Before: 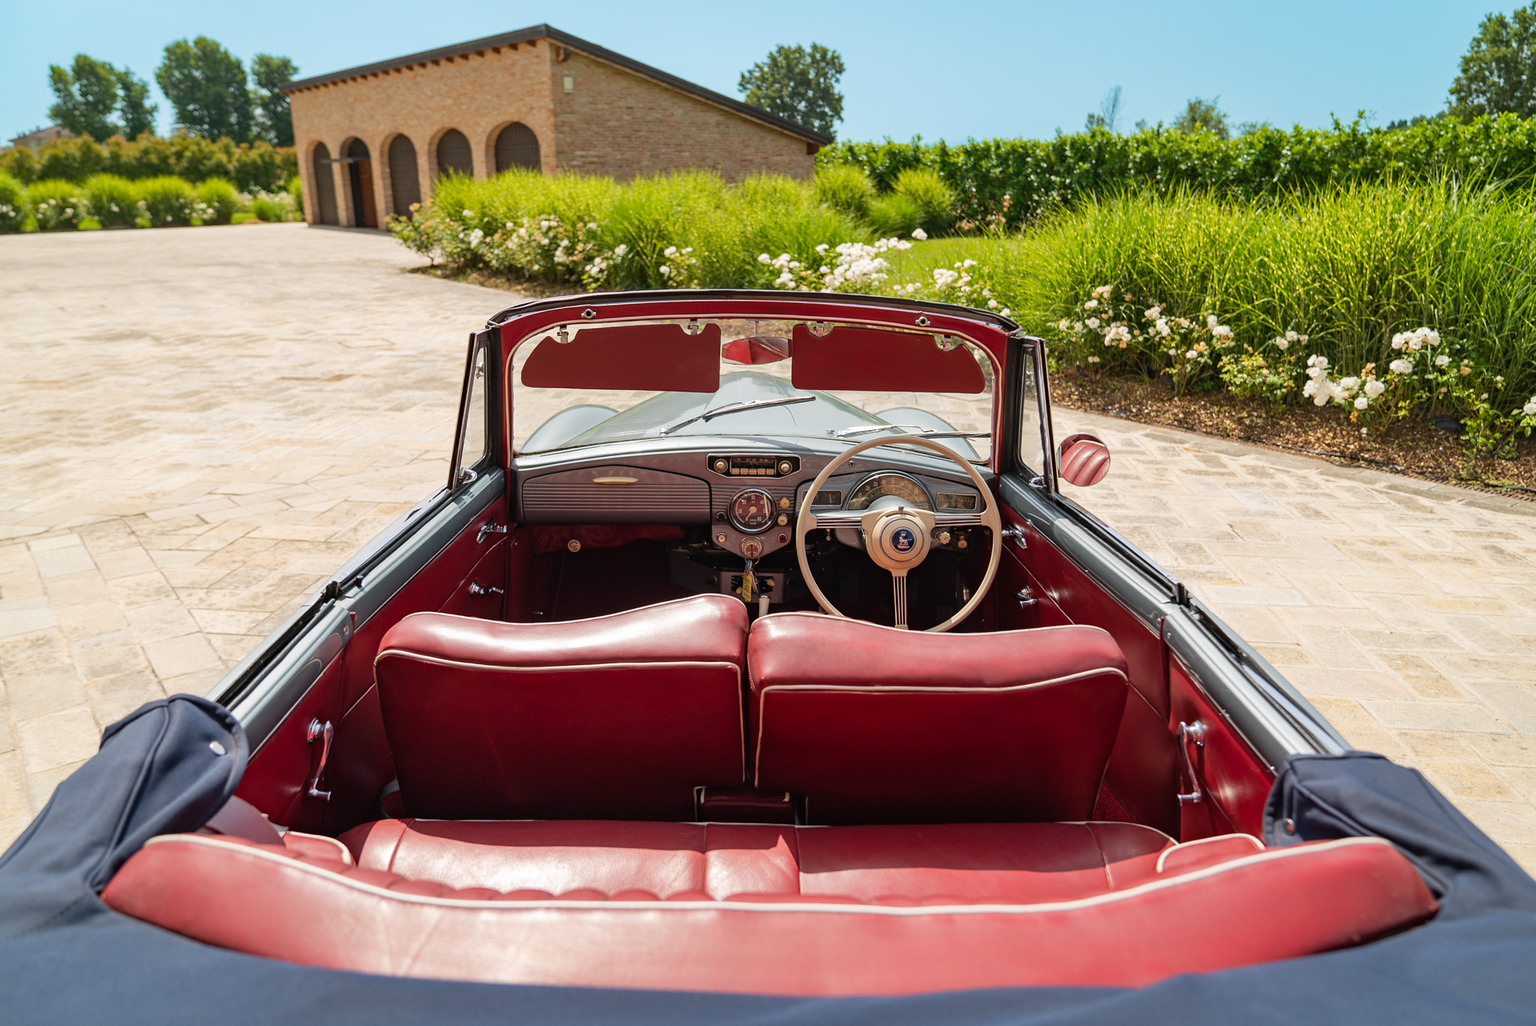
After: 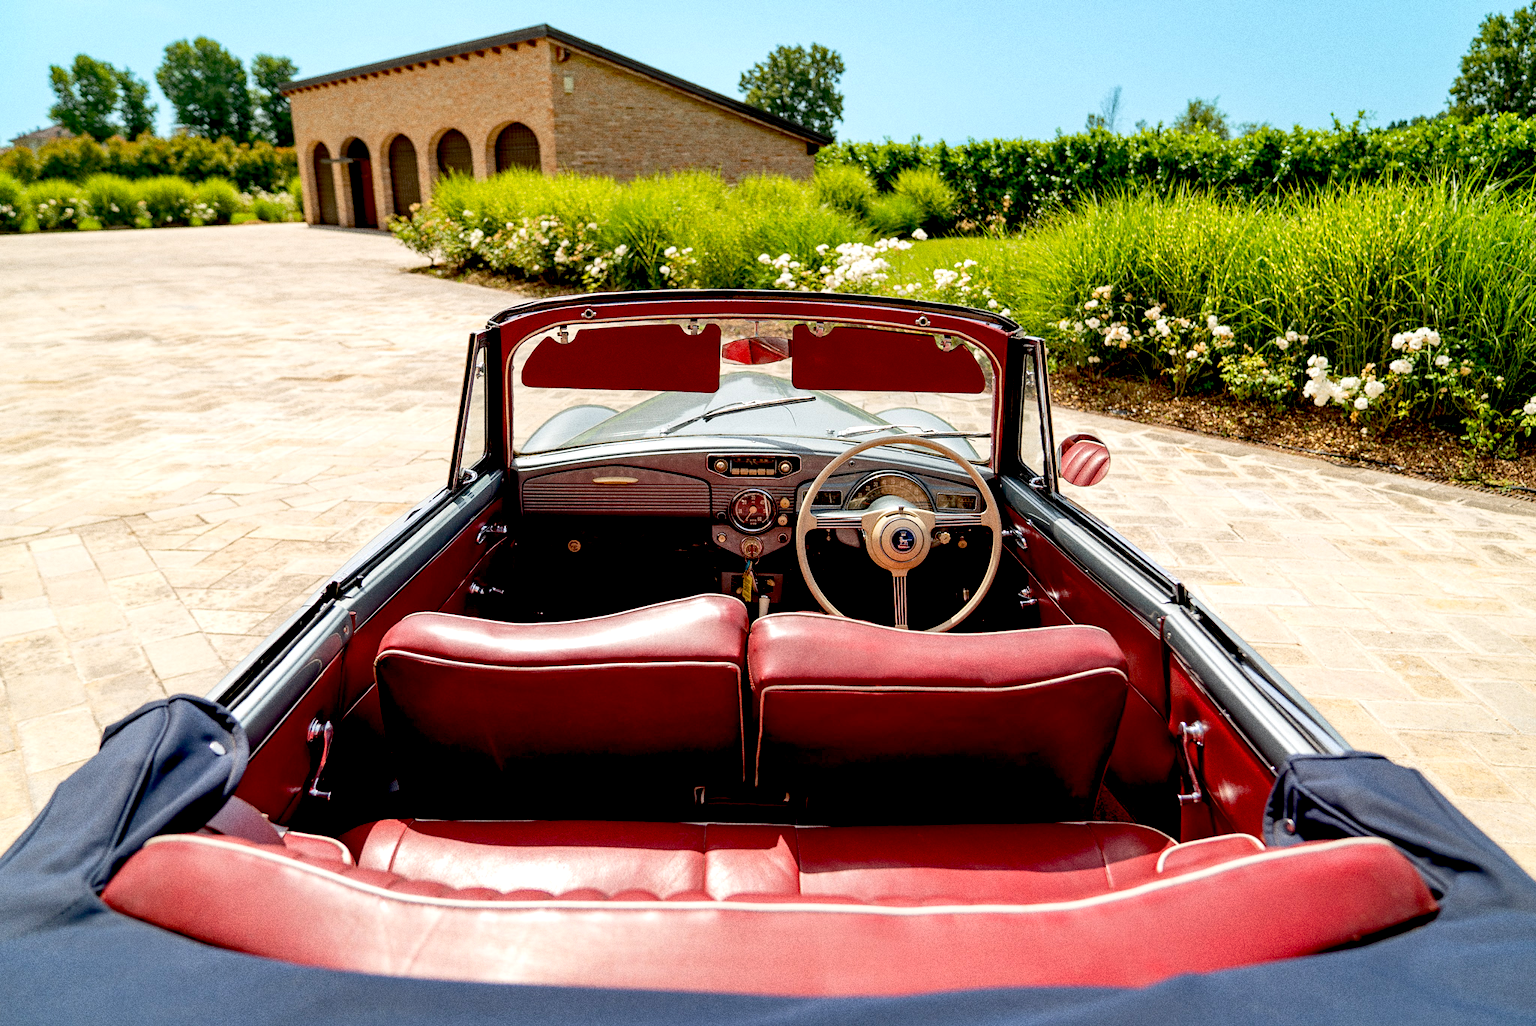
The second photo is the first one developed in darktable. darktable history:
exposure: black level correction 0.031, exposure 0.304 EV, compensate highlight preservation false
grain: coarseness 0.09 ISO, strength 40%
